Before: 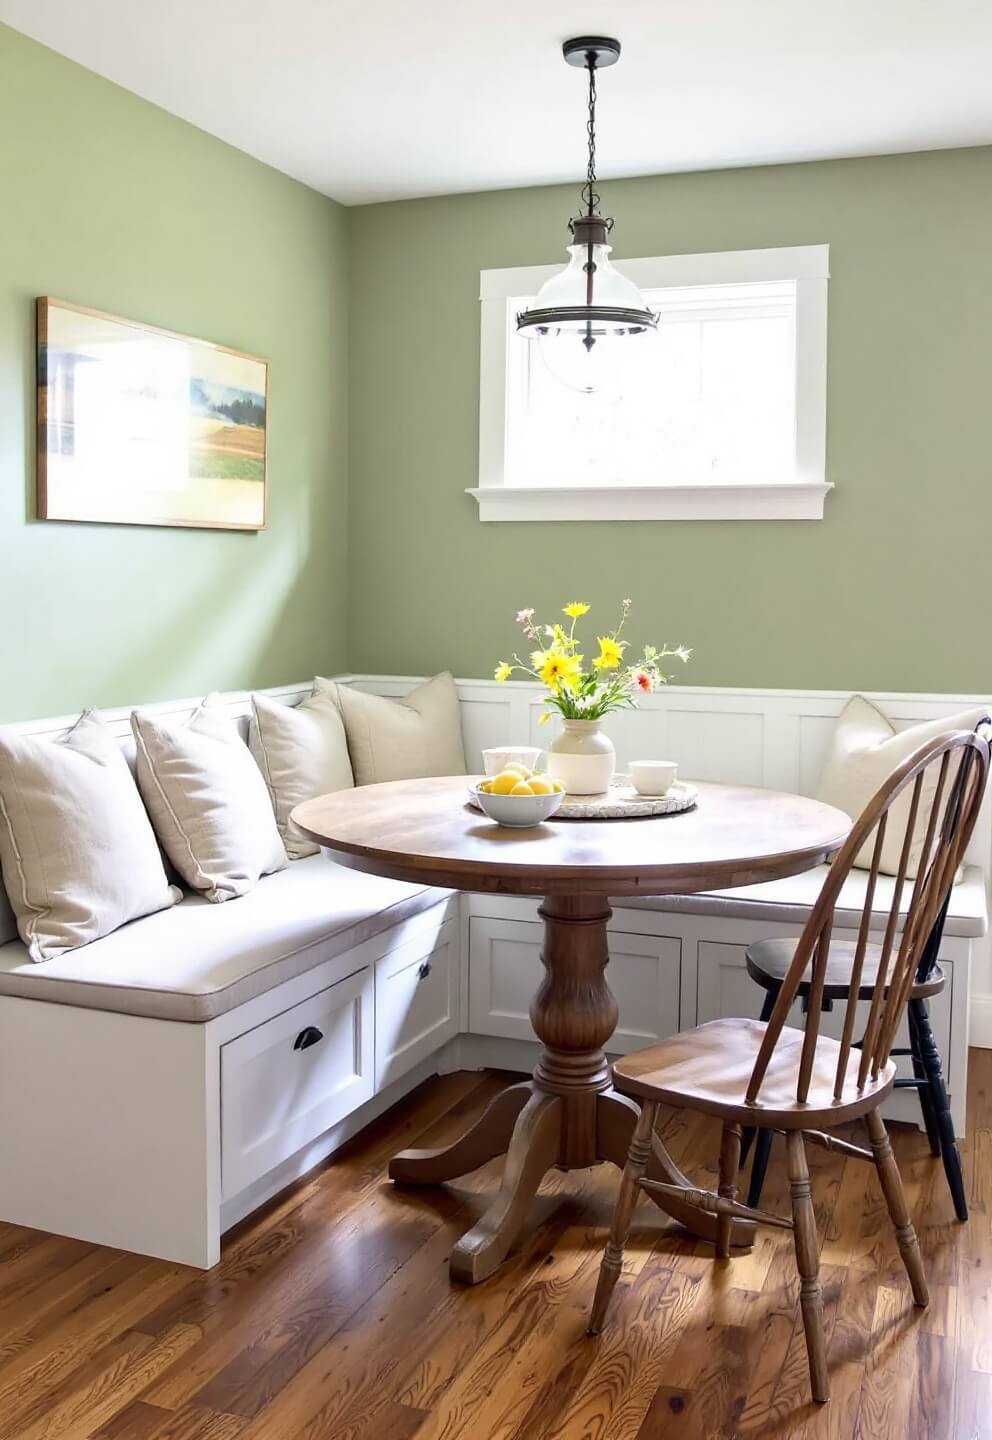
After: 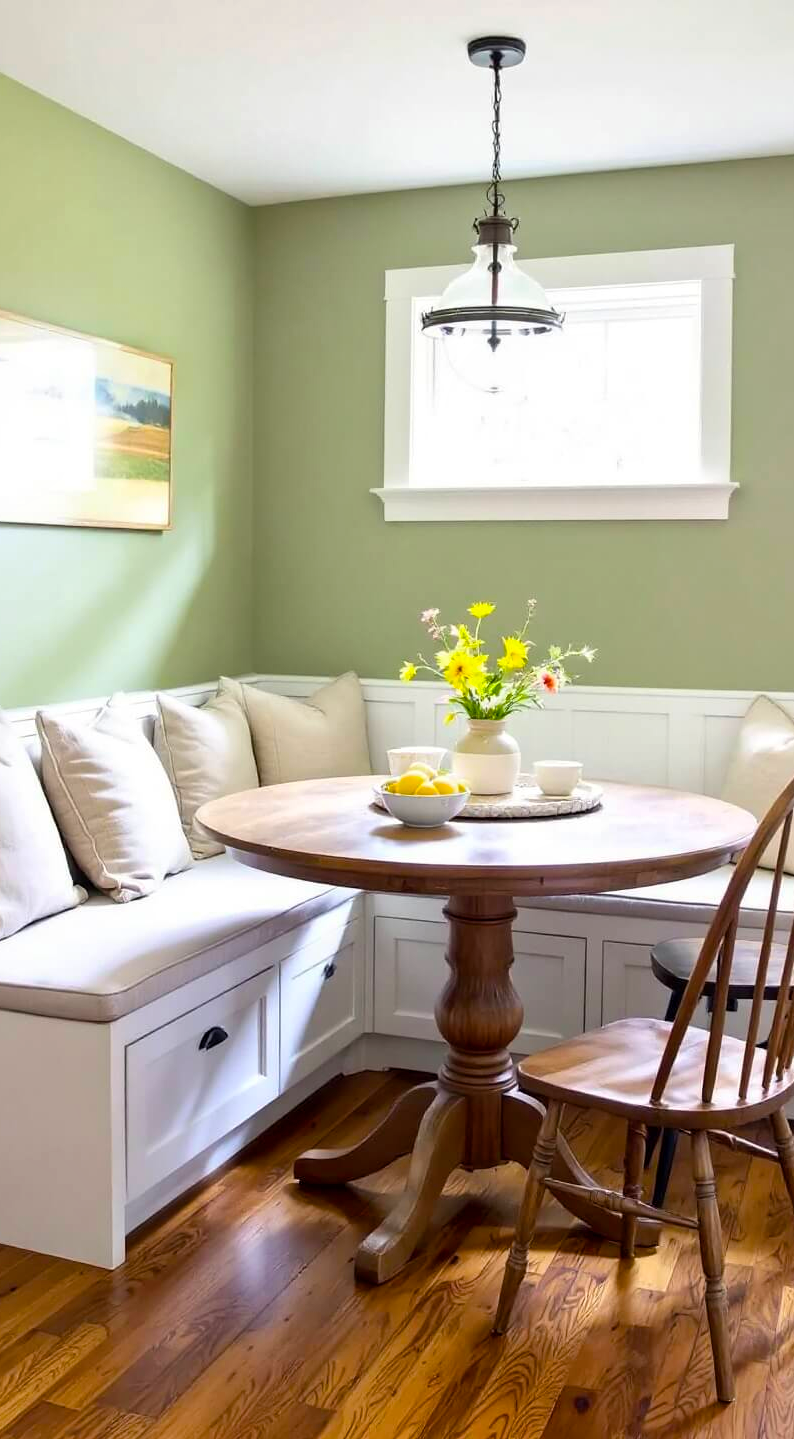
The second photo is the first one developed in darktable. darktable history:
crop and rotate: left 9.614%, right 10.294%
color balance rgb: perceptual saturation grading › global saturation 31.279%, global vibrance 19.766%
local contrast: mode bilateral grid, contrast 10, coarseness 25, detail 115%, midtone range 0.2
